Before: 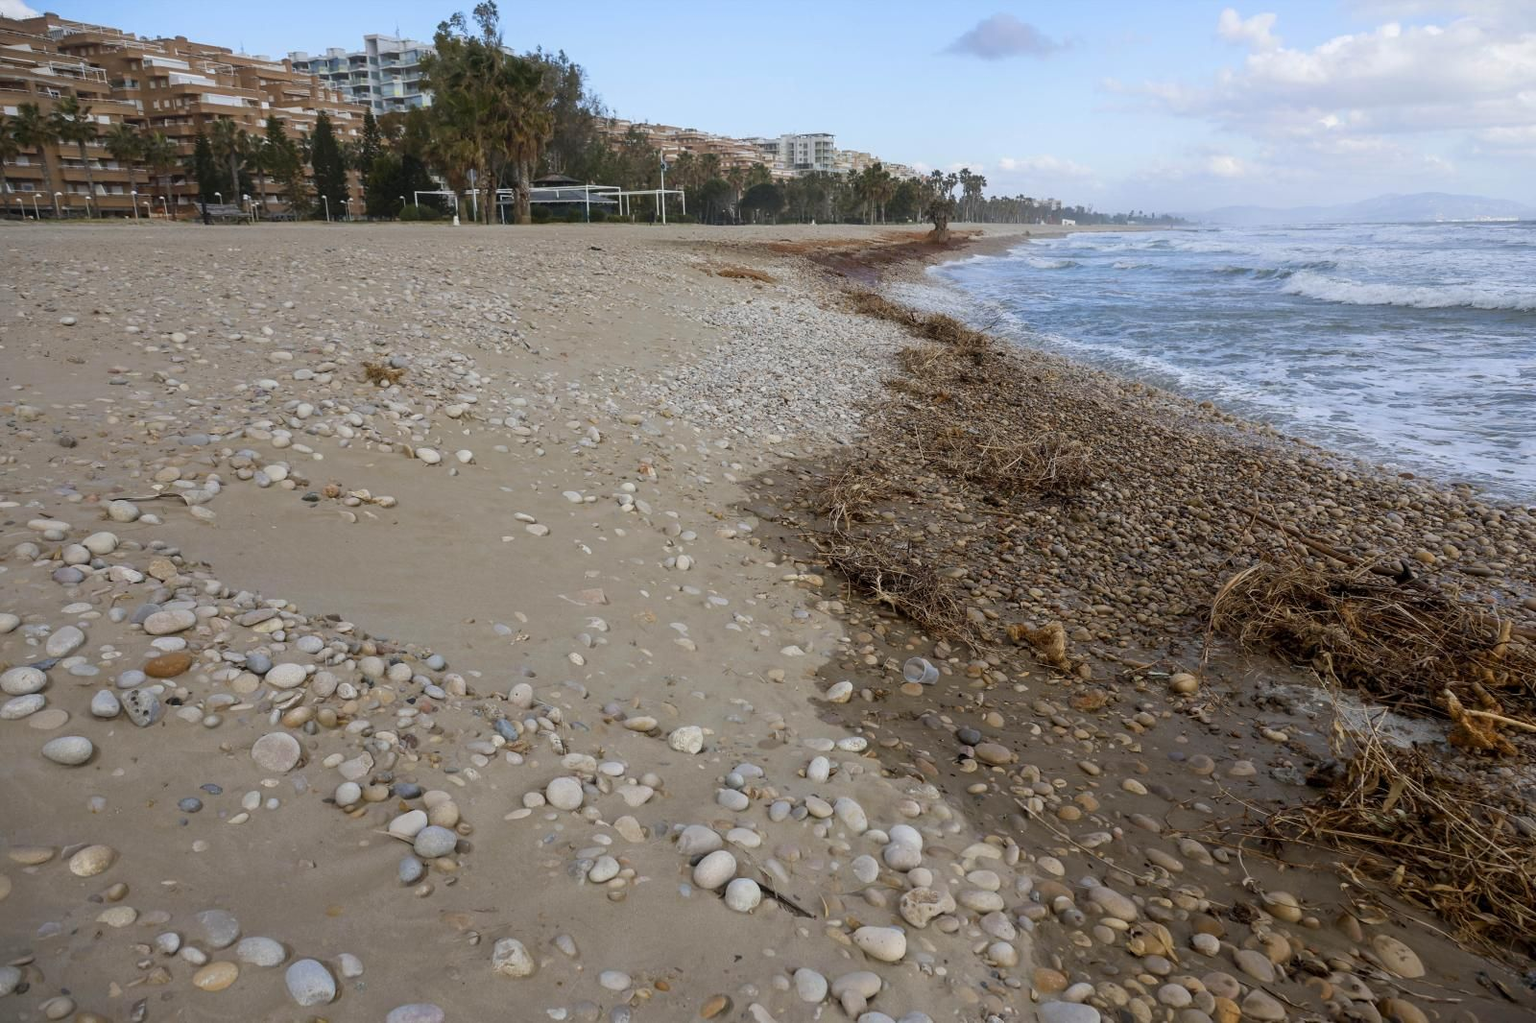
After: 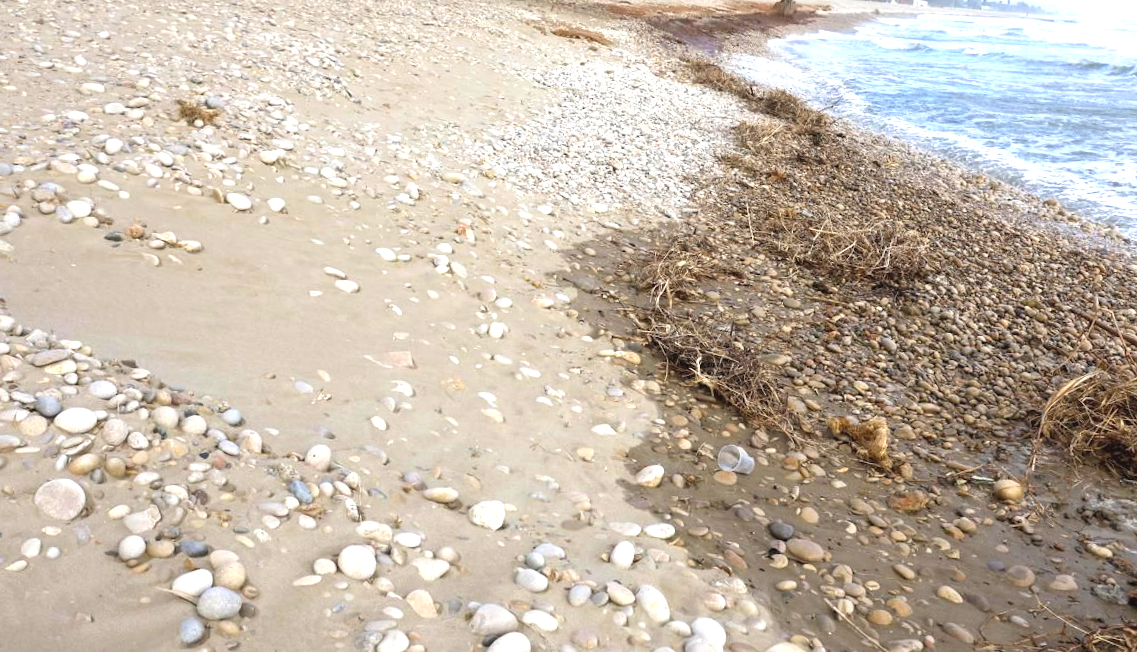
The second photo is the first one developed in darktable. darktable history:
exposure: black level correction -0.002, exposure 1.337 EV, compensate highlight preservation false
crop and rotate: angle -3.8°, left 9.726%, top 20.903%, right 12.299%, bottom 11.901%
